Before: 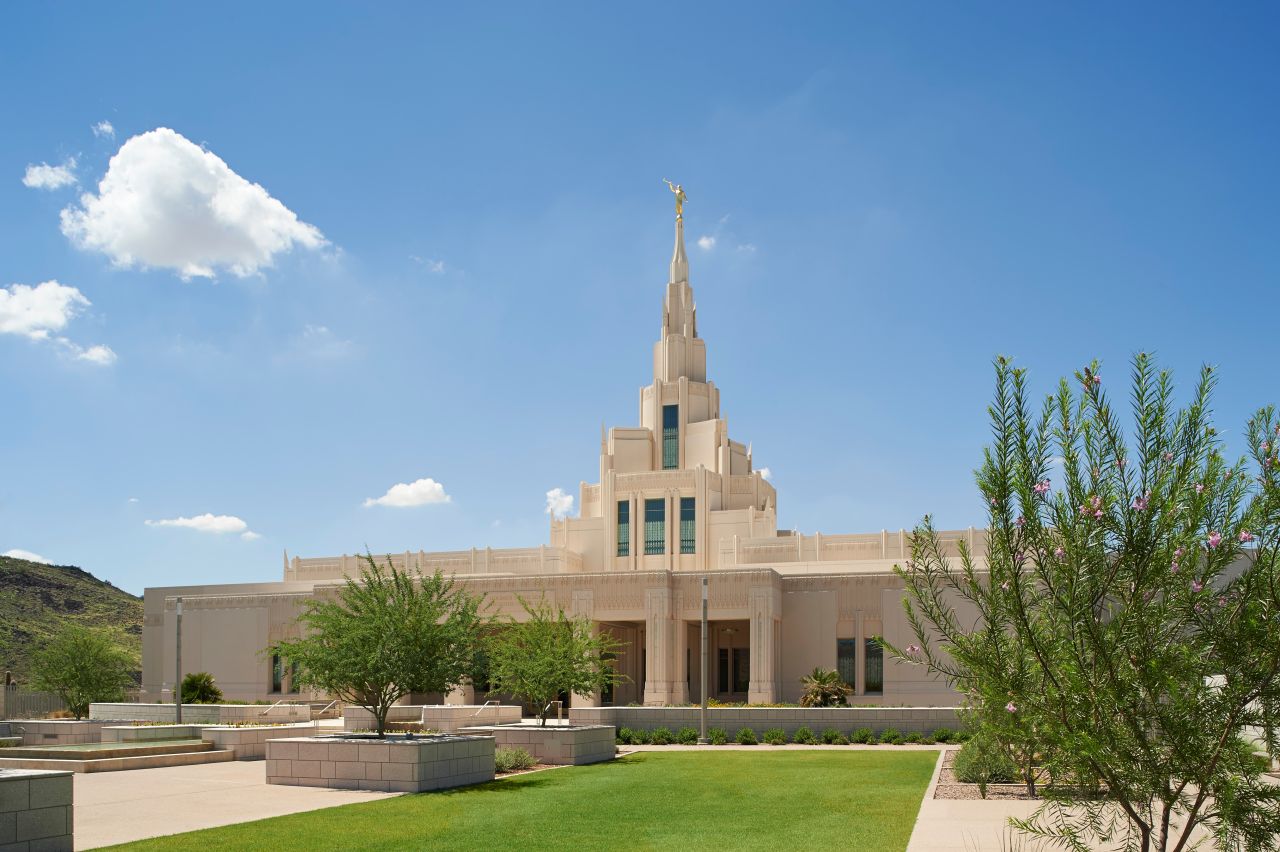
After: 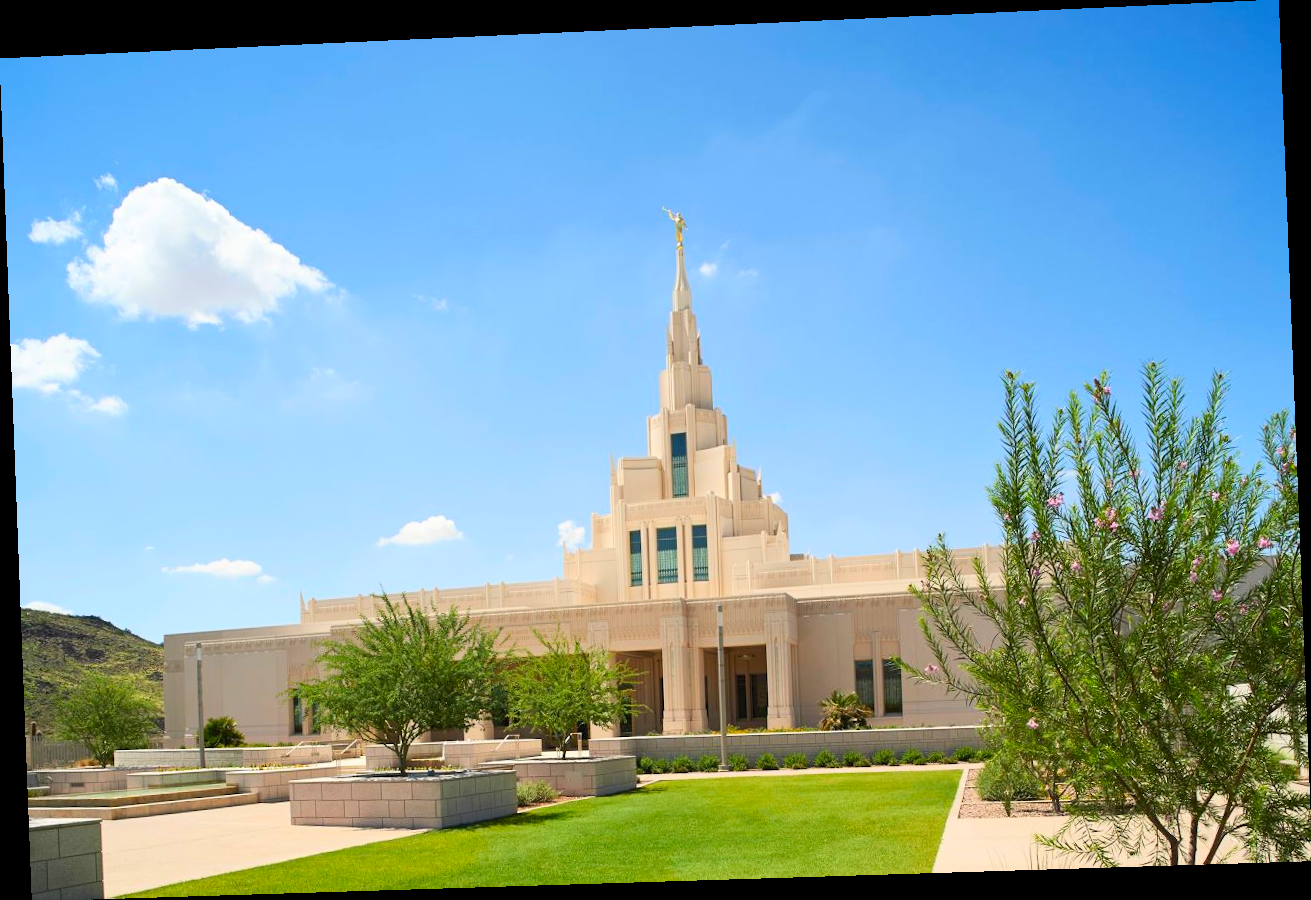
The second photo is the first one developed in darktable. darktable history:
contrast brightness saturation: contrast 0.2, brightness 0.16, saturation 0.22
color balance rgb: perceptual saturation grading › global saturation 10%, global vibrance 10%
rotate and perspective: rotation -2.22°, lens shift (horizontal) -0.022, automatic cropping off
